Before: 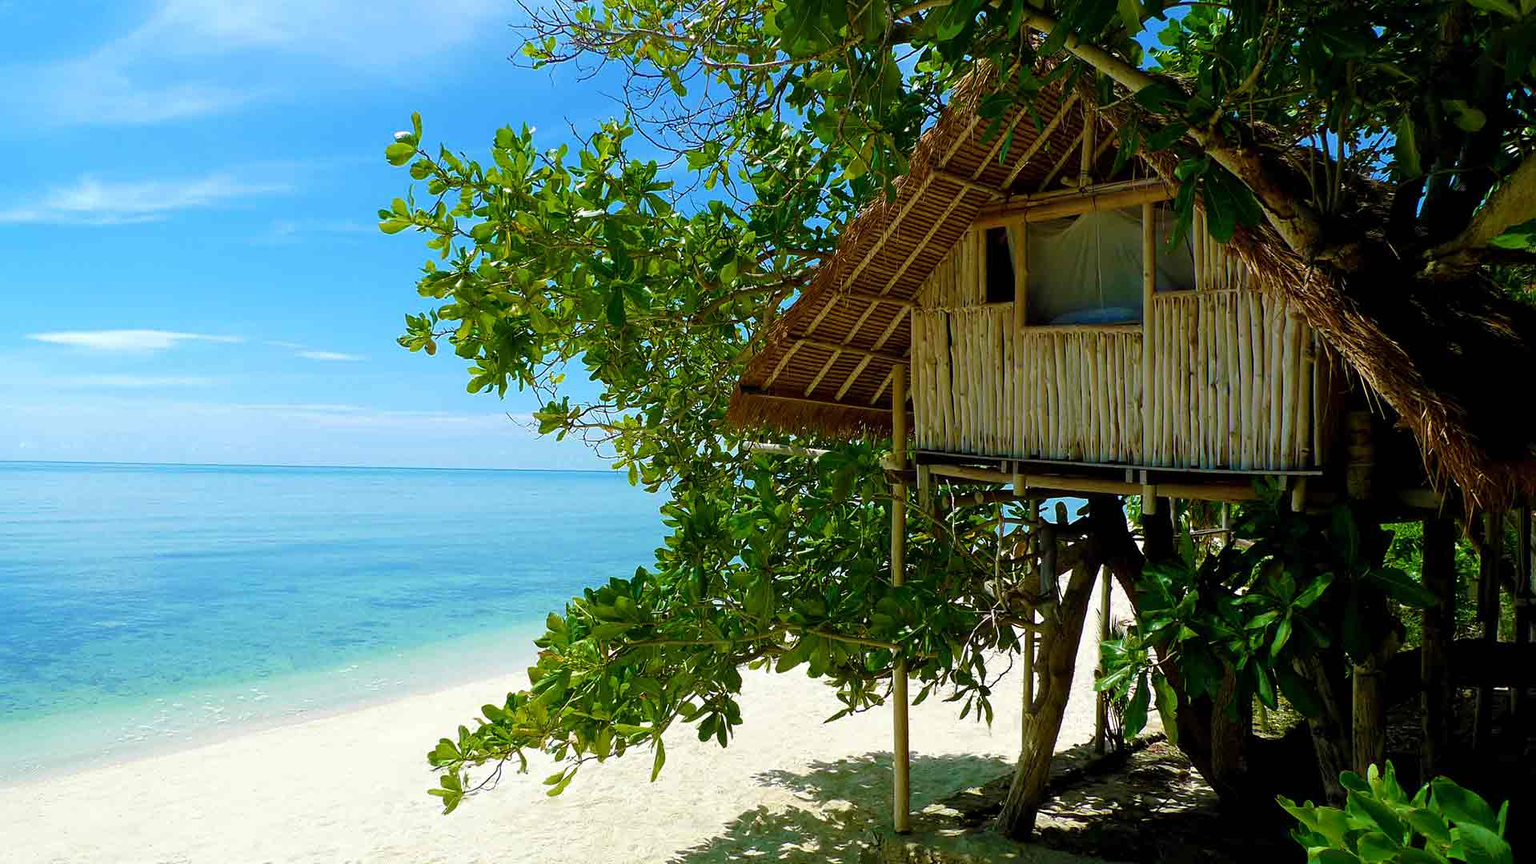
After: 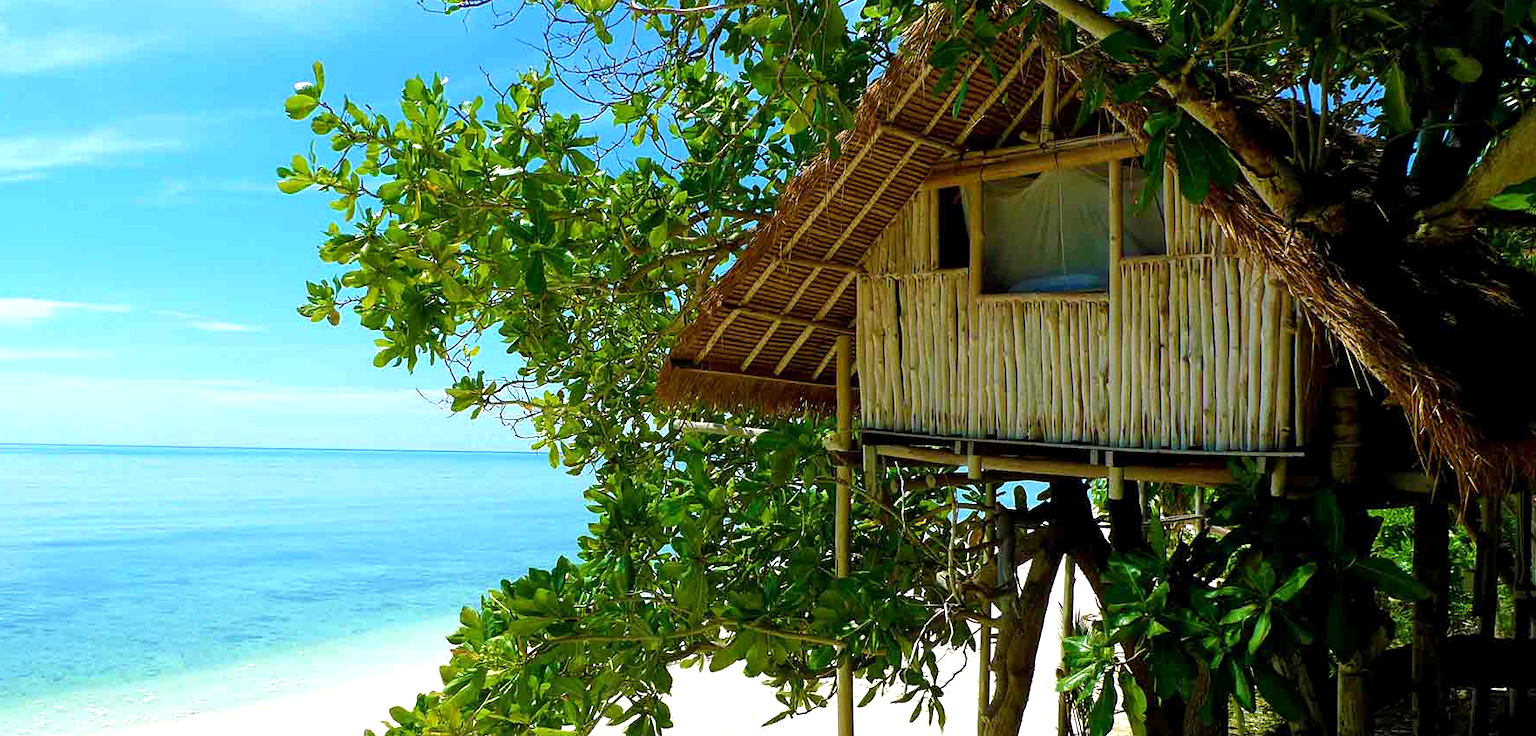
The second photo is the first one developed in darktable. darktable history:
tone equalizer: edges refinement/feathering 500, mask exposure compensation -1.57 EV, preserve details no
crop: left 8.122%, top 6.524%, bottom 15.213%
exposure: black level correction 0.001, exposure 0.499 EV, compensate highlight preservation false
